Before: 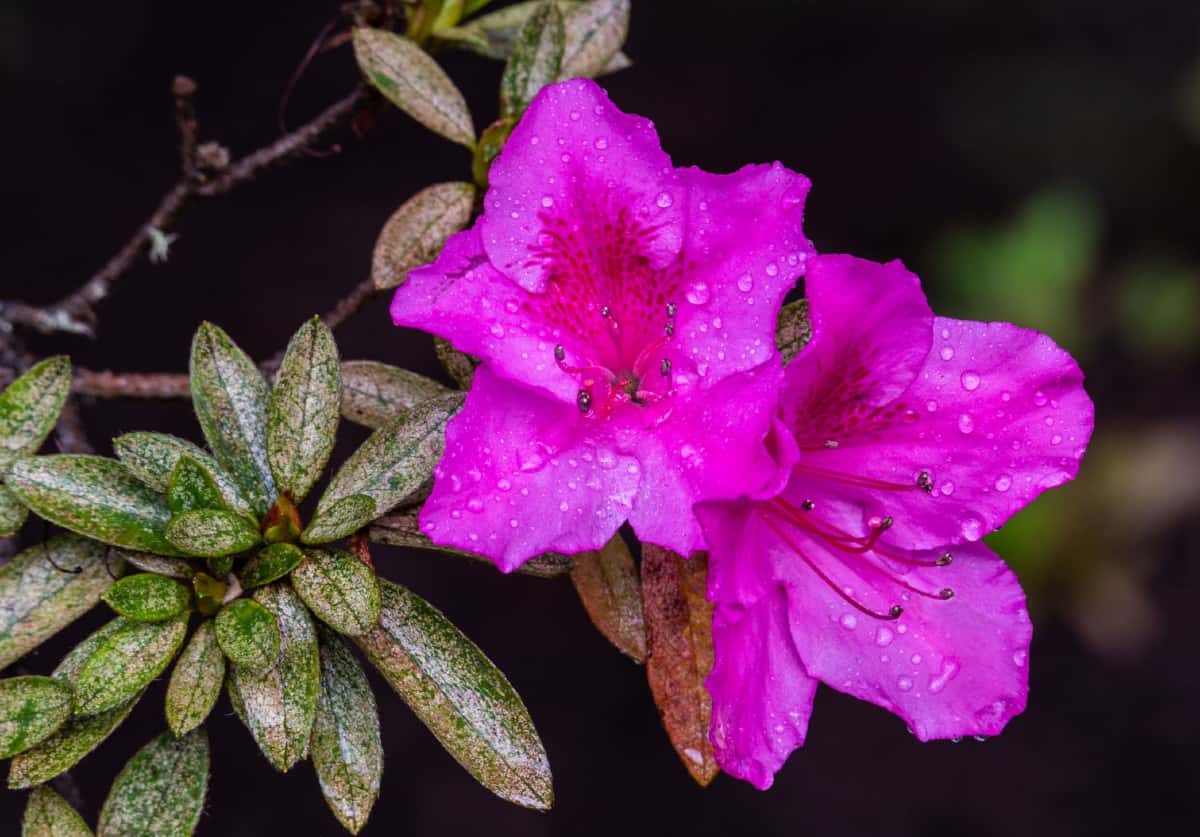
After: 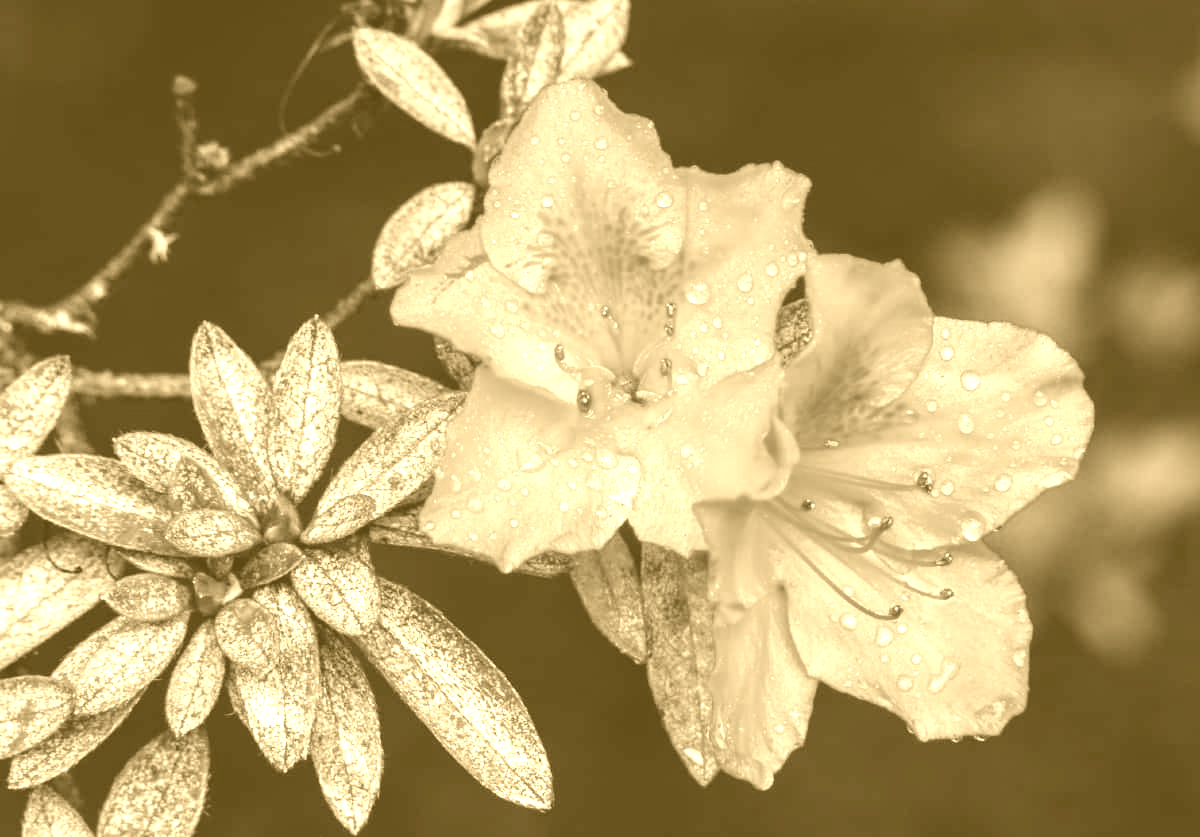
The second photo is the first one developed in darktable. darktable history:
color calibration: x 0.38, y 0.391, temperature 4086.74 K
exposure: black level correction 0, exposure 0.7 EV, compensate exposure bias true, compensate highlight preservation false
colorize: hue 36°, source mix 100%
